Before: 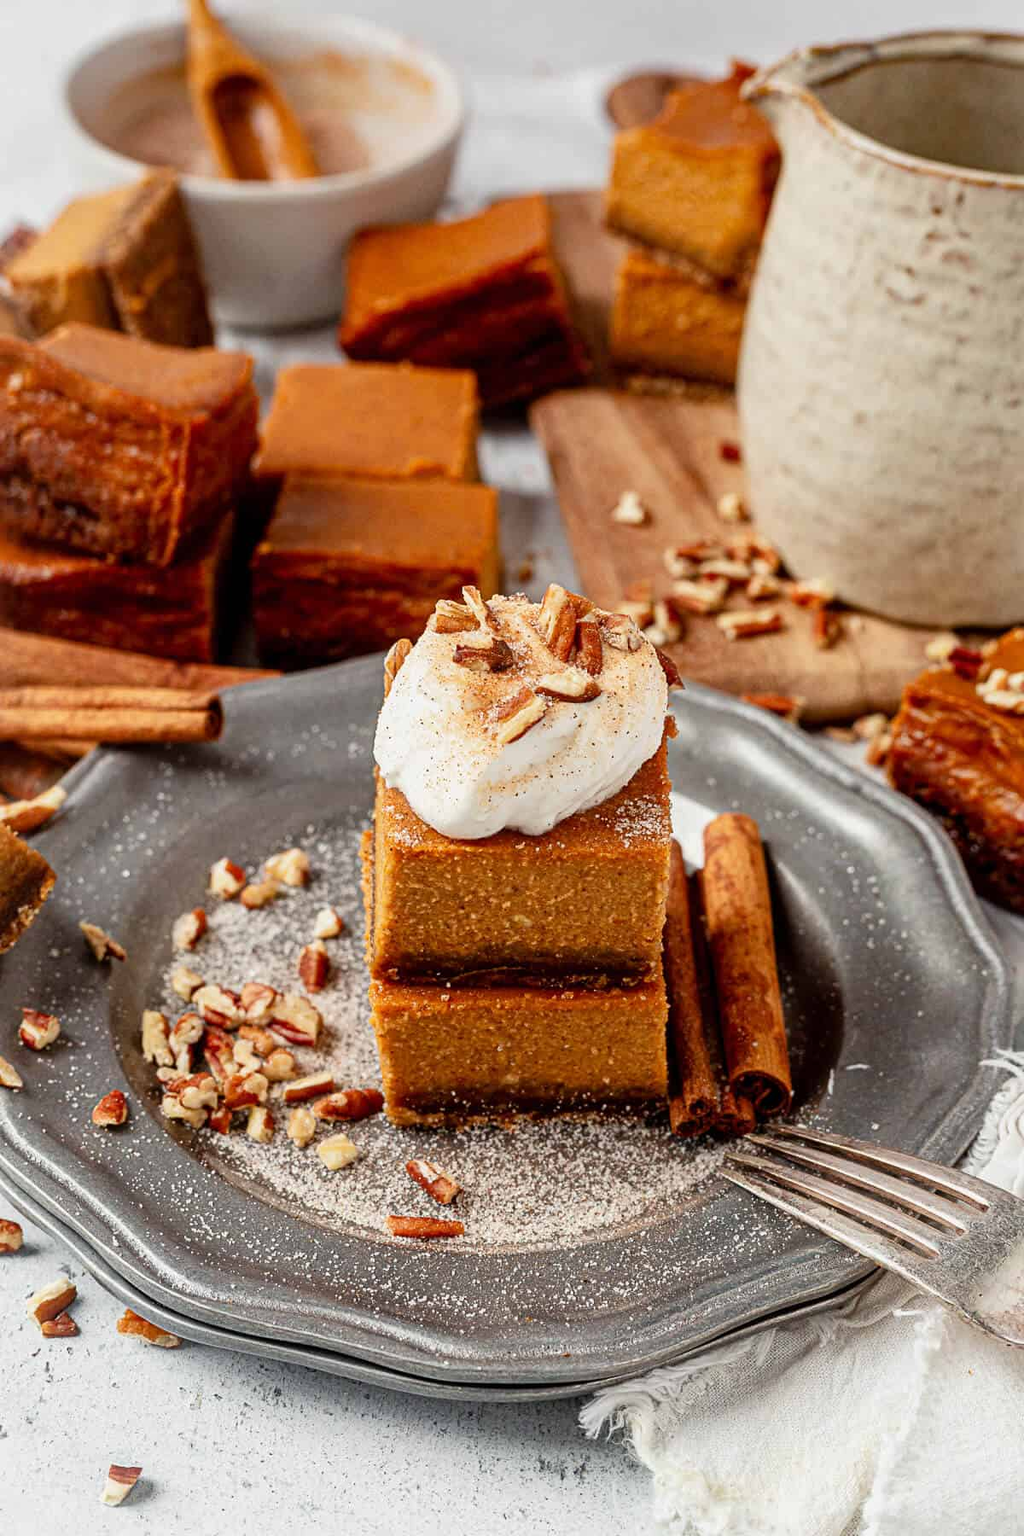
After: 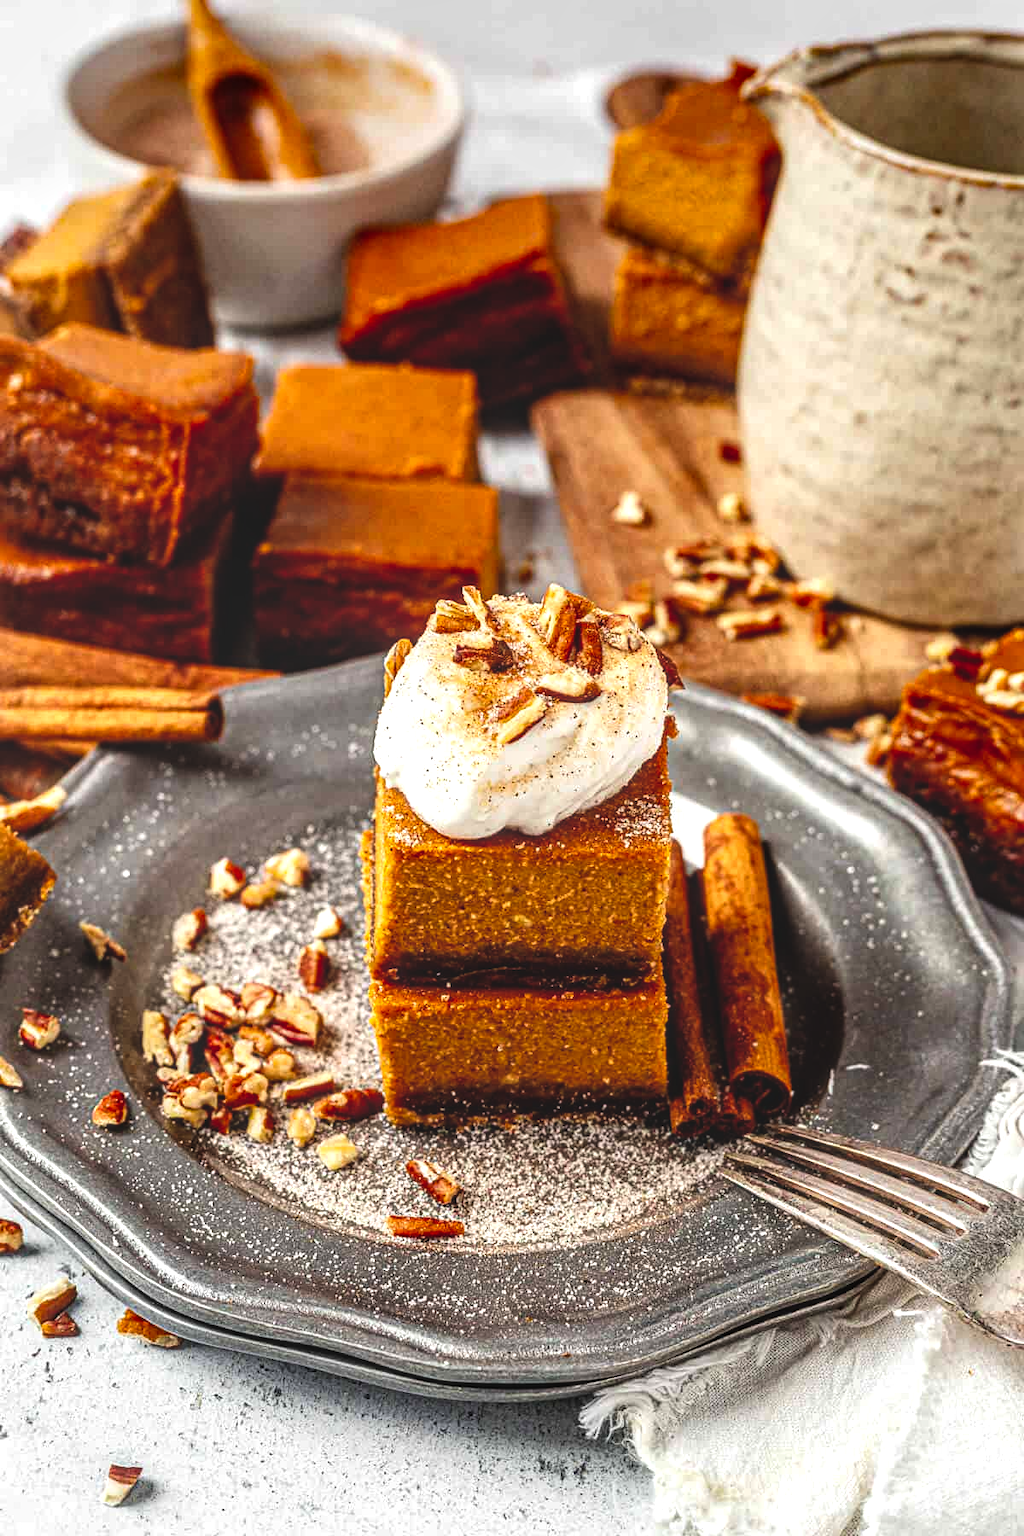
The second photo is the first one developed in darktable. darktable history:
local contrast: highlights 12%, shadows 38%, detail 183%, midtone range 0.471
color balance rgb: perceptual saturation grading › global saturation 40%, global vibrance 15%
exposure: black level correction -0.041, exposure 0.064 EV, compensate highlight preservation false
